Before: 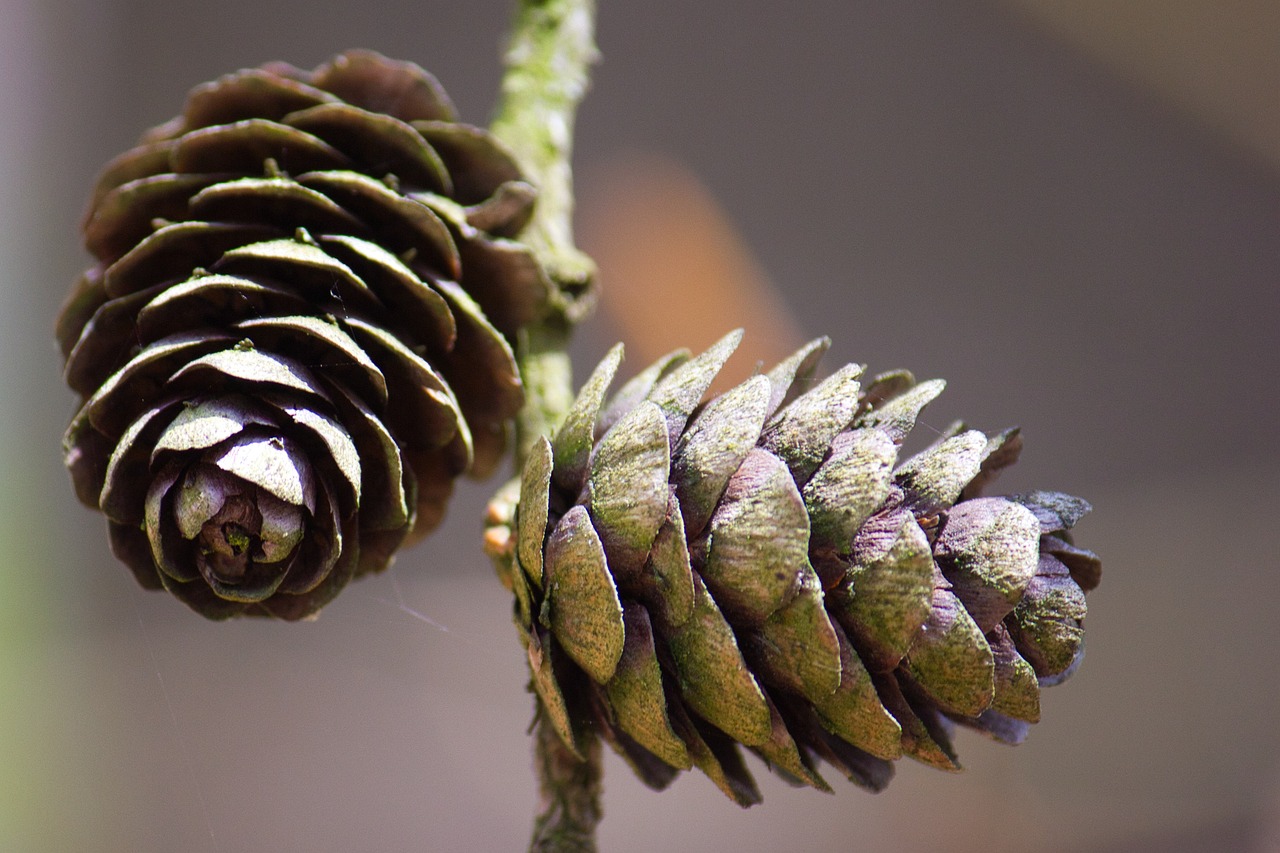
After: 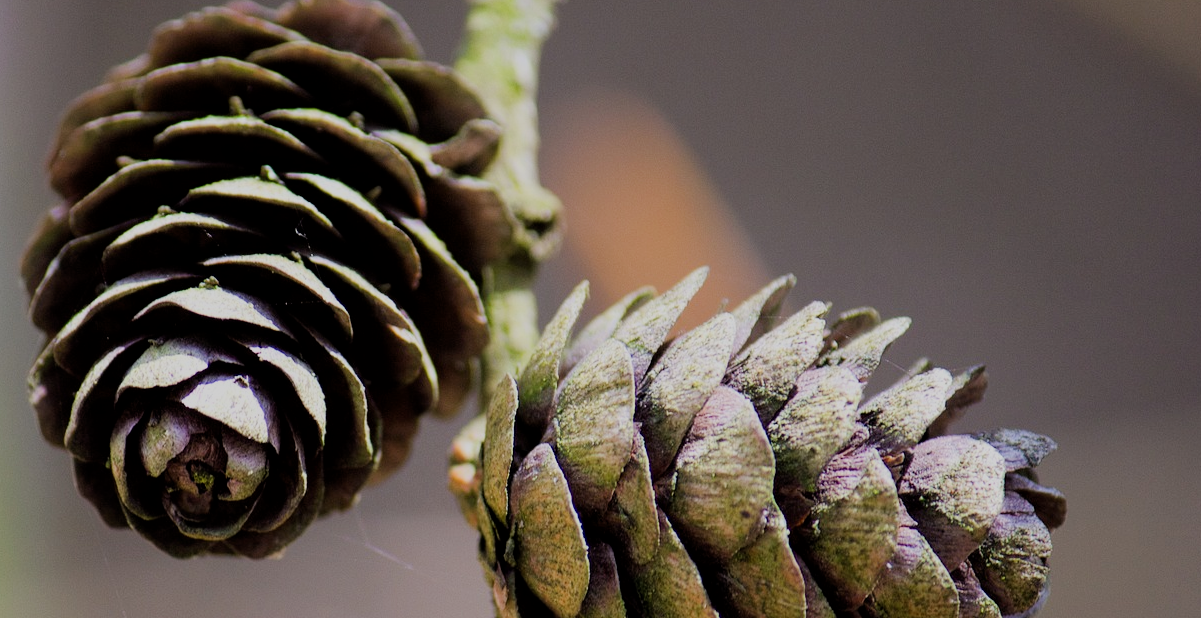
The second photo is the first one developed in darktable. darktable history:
local contrast: mode bilateral grid, contrast 100, coarseness 100, detail 108%, midtone range 0.2
filmic rgb: black relative exposure -6.98 EV, white relative exposure 5.63 EV, hardness 2.86
crop: left 2.737%, top 7.287%, right 3.421%, bottom 20.179%
